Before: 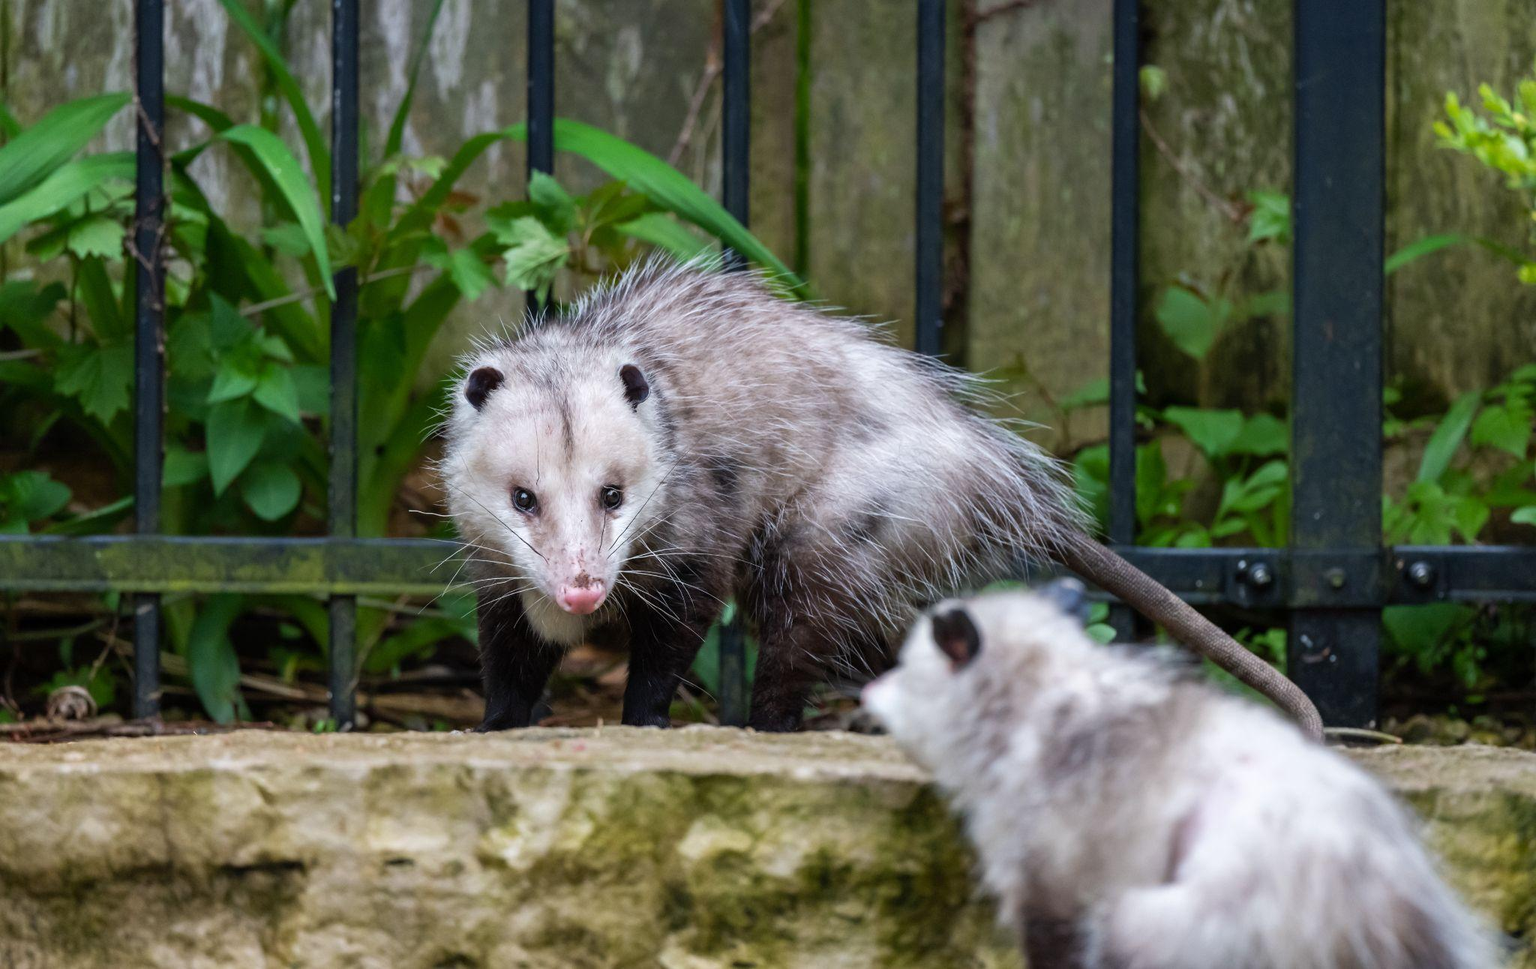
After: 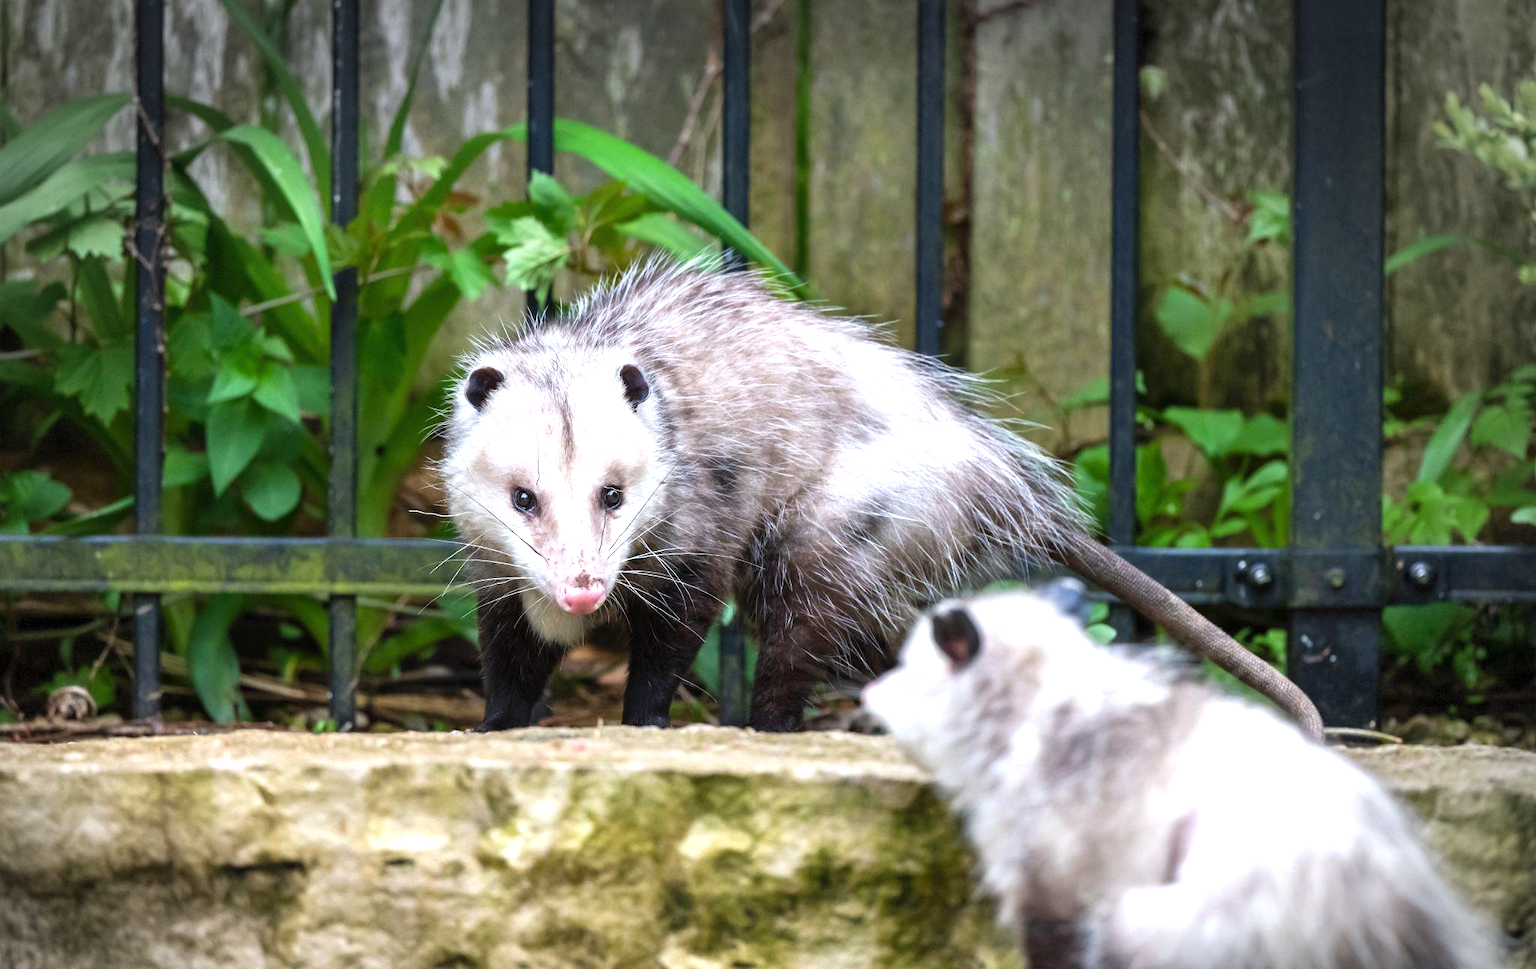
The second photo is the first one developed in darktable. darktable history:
exposure: black level correction 0, exposure 0.861 EV, compensate highlight preservation false
vignetting: center (-0.035, 0.149), automatic ratio true, dithering 8-bit output
